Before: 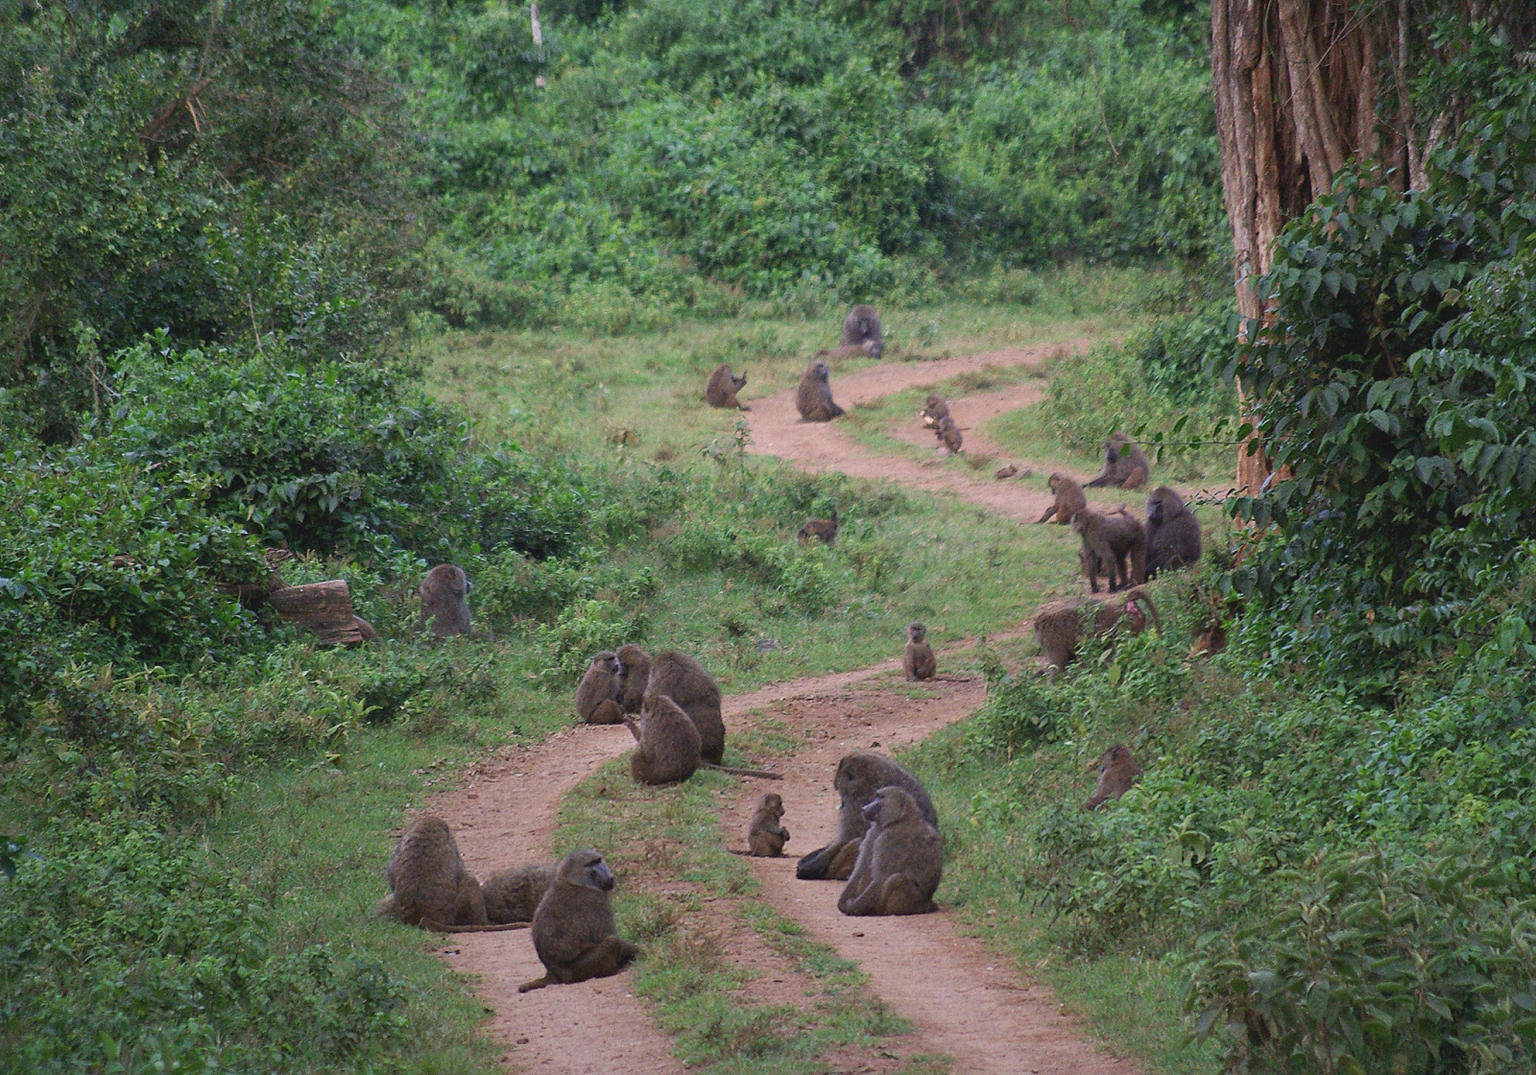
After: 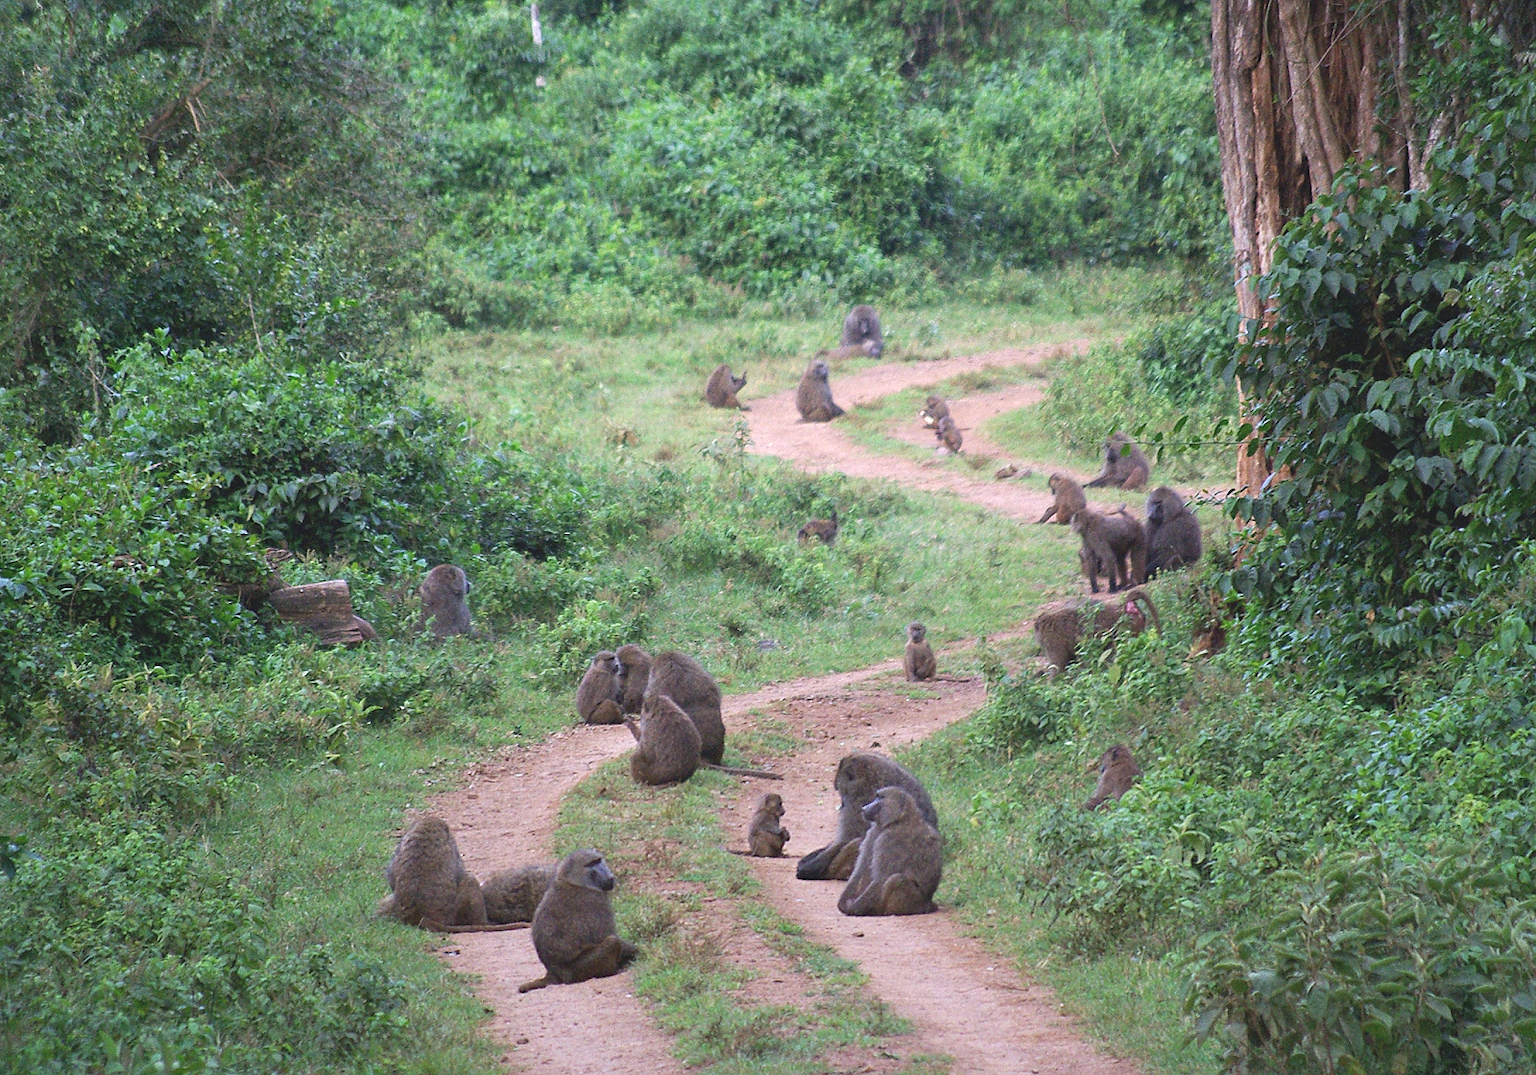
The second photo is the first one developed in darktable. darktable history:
exposure: black level correction 0, exposure 0.7 EV, compensate exposure bias true, compensate highlight preservation false
white balance: red 0.967, blue 1.049
shadows and highlights: radius 93.07, shadows -14.46, white point adjustment 0.23, highlights 31.48, compress 48.23%, highlights color adjustment 52.79%, soften with gaussian
